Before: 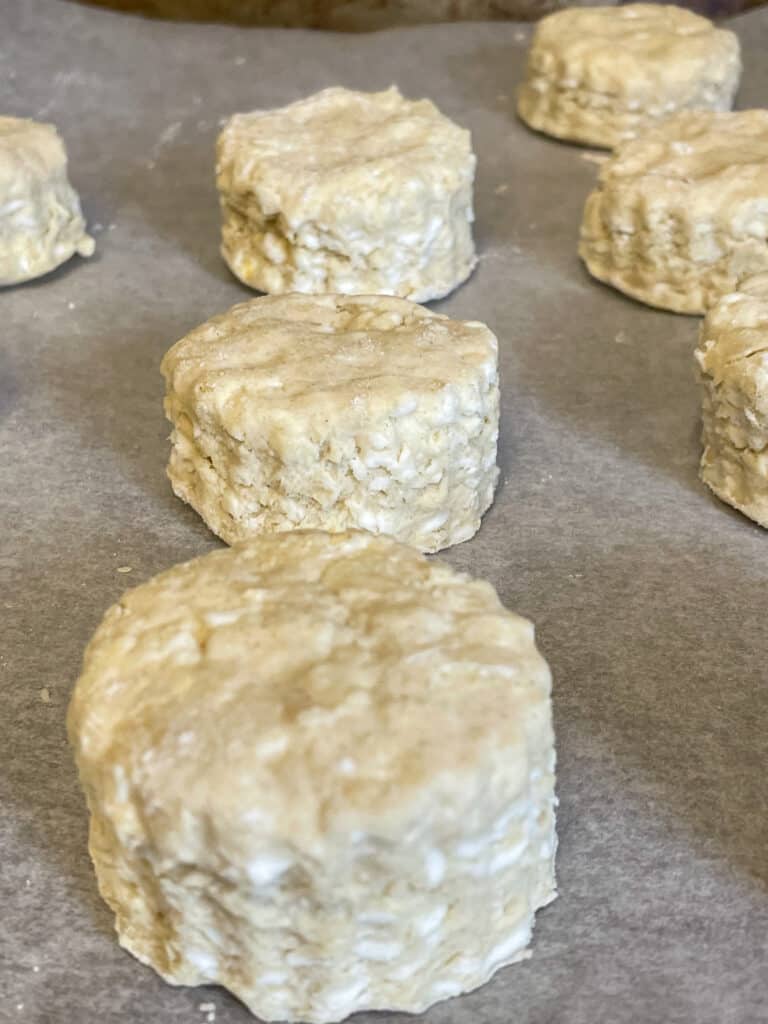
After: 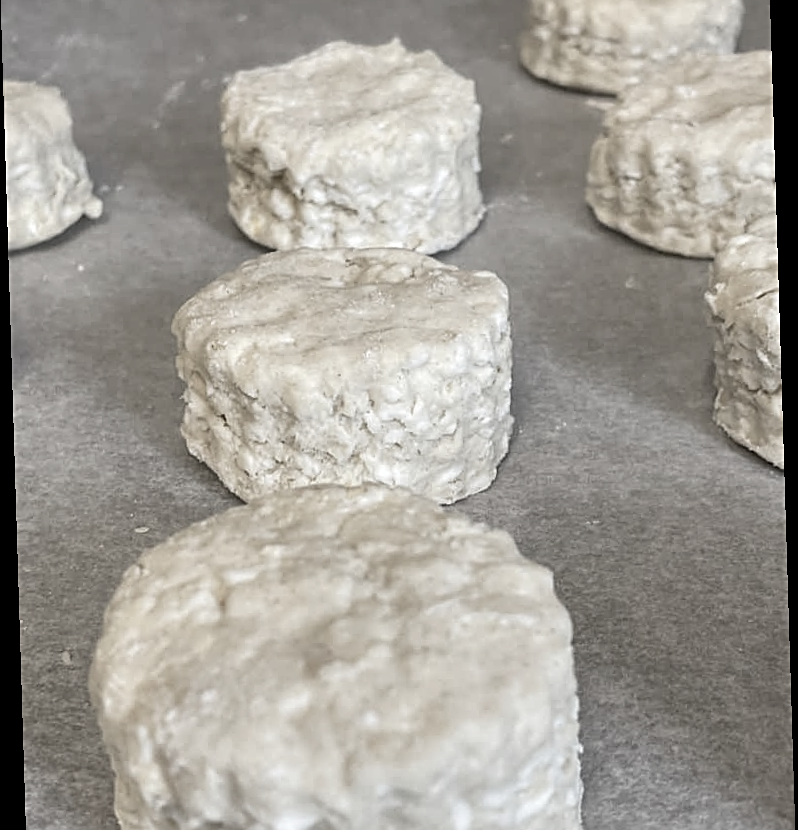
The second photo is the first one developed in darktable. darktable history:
crop and rotate: top 5.667%, bottom 14.937%
rotate and perspective: rotation -1.75°, automatic cropping off
sharpen: on, module defaults
color zones: curves: ch1 [(0, 0.153) (0.143, 0.15) (0.286, 0.151) (0.429, 0.152) (0.571, 0.152) (0.714, 0.151) (0.857, 0.151) (1, 0.153)]
